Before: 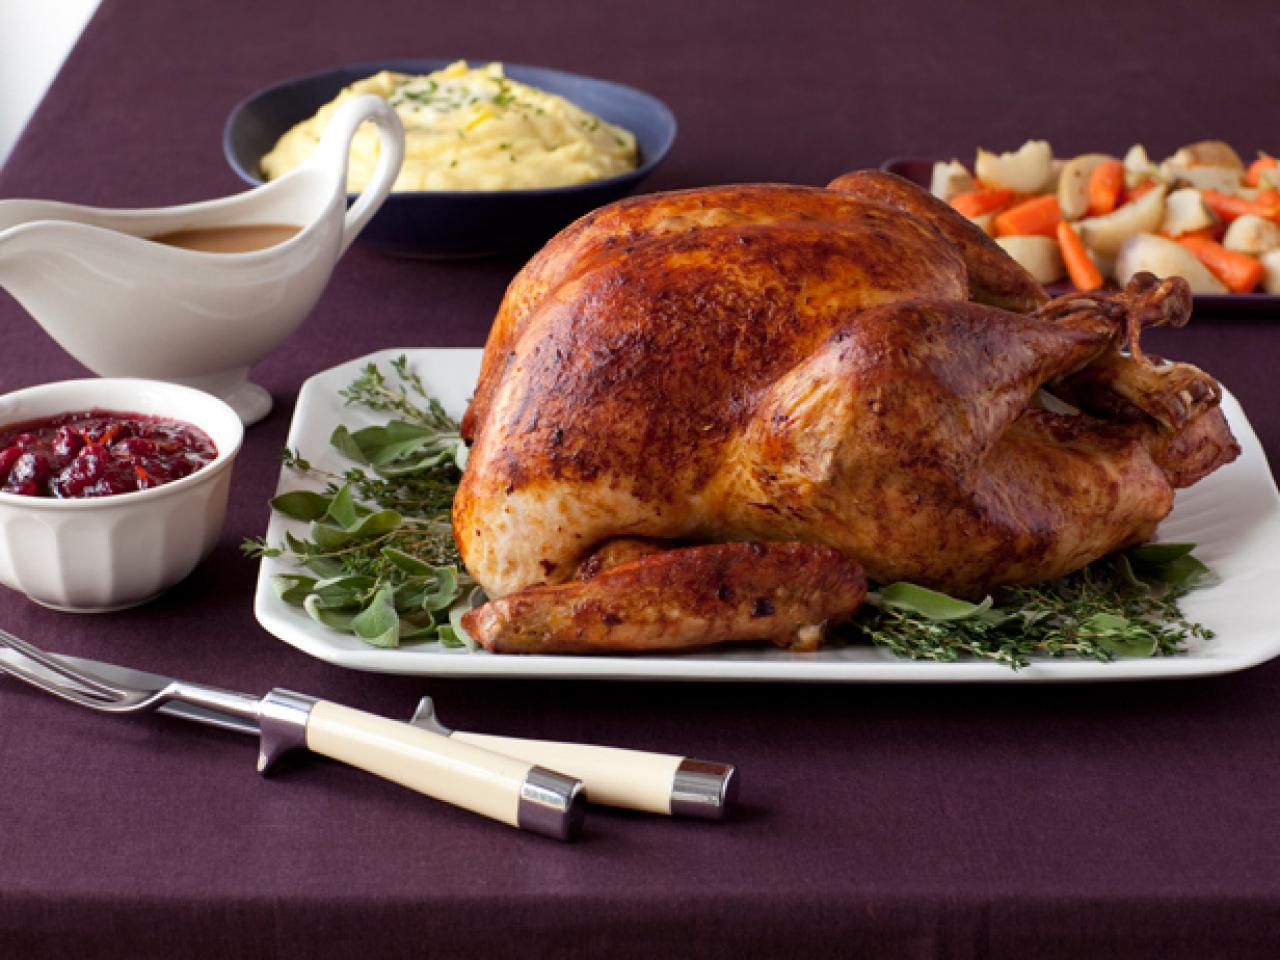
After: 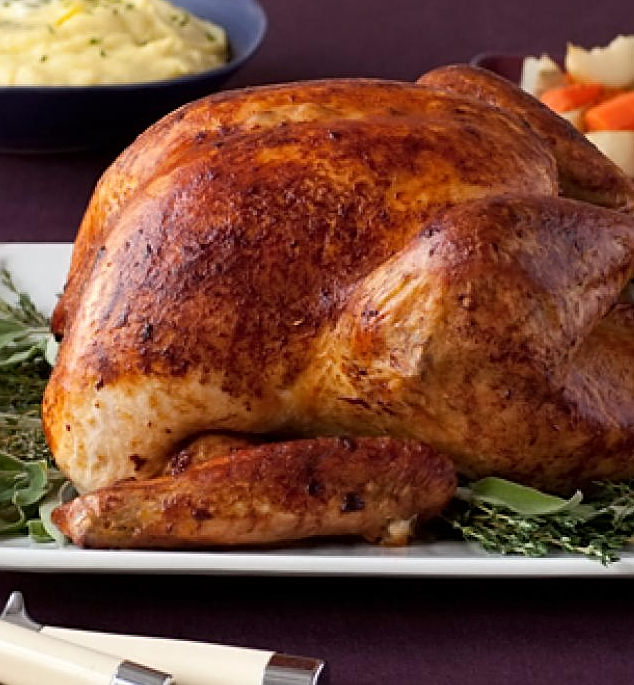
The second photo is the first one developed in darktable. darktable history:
crop: left 32.075%, top 10.976%, right 18.355%, bottom 17.596%
contrast equalizer: y [[0.5 ×6], [0.5 ×6], [0.5 ×6], [0 ×6], [0, 0, 0, 0.581, 0.011, 0]]
sharpen: on, module defaults
